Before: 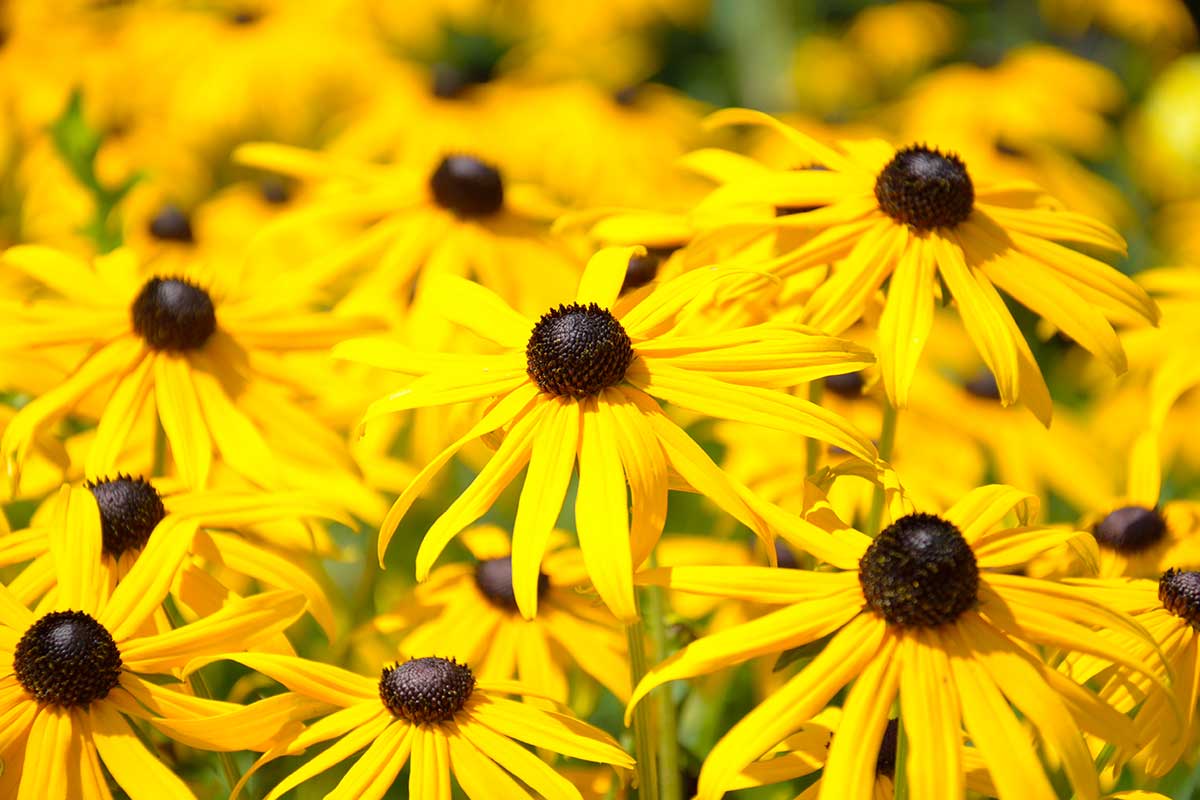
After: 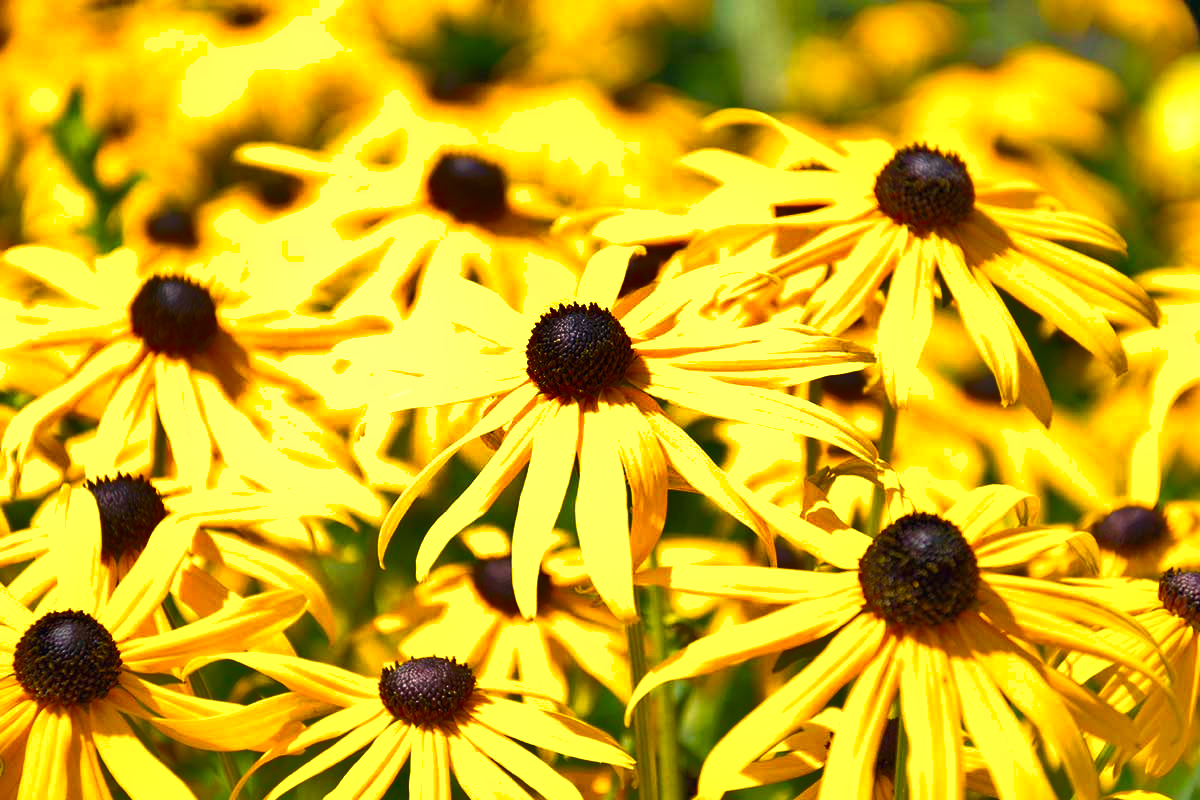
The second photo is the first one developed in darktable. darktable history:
color correction: highlights a* 5.38, highlights b* 5.3, shadows a* -4.26, shadows b* -5.11
velvia: on, module defaults
tone equalizer: -7 EV 0.15 EV, -6 EV 0.6 EV, -5 EV 1.15 EV, -4 EV 1.33 EV, -3 EV 1.15 EV, -2 EV 0.6 EV, -1 EV 0.15 EV, mask exposure compensation -0.5 EV
shadows and highlights: shadows 60, highlights -60.23, soften with gaussian
exposure: exposure 0.496 EV, compensate highlight preservation false
